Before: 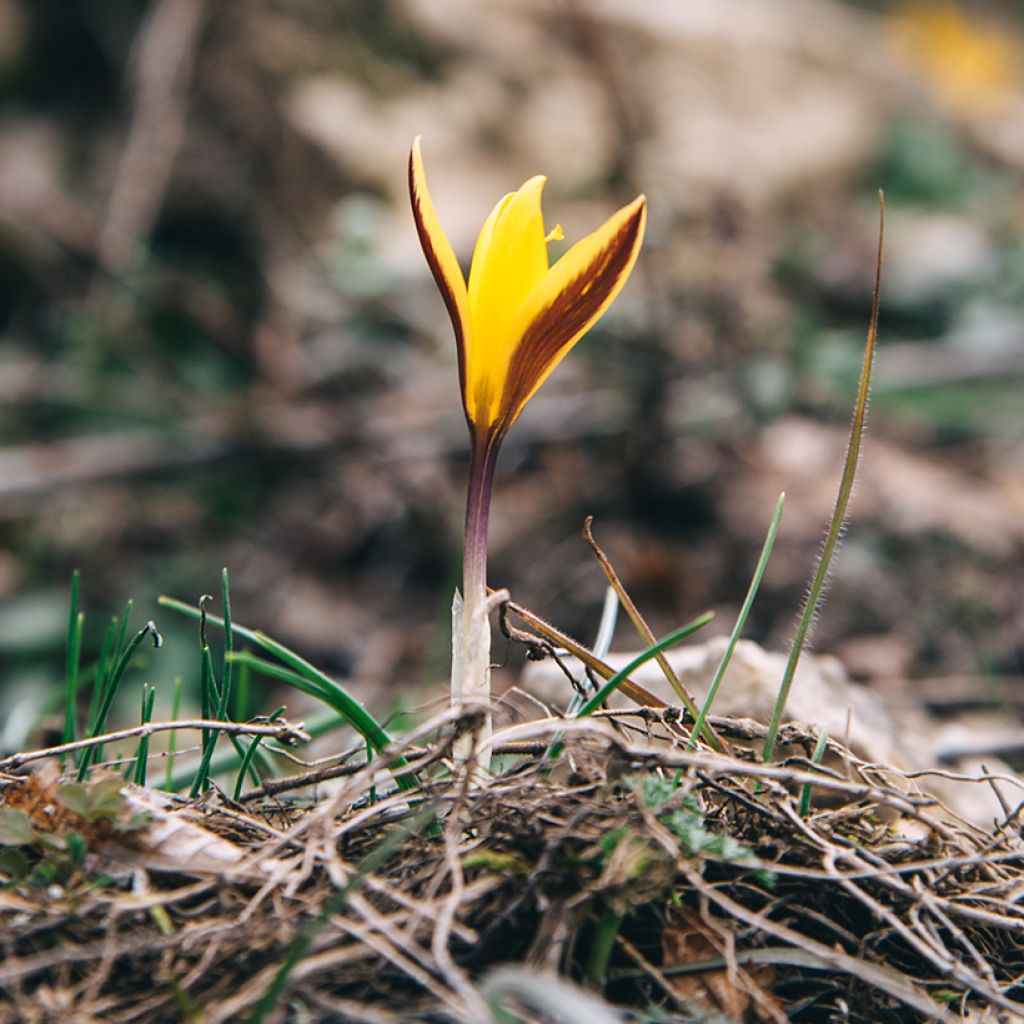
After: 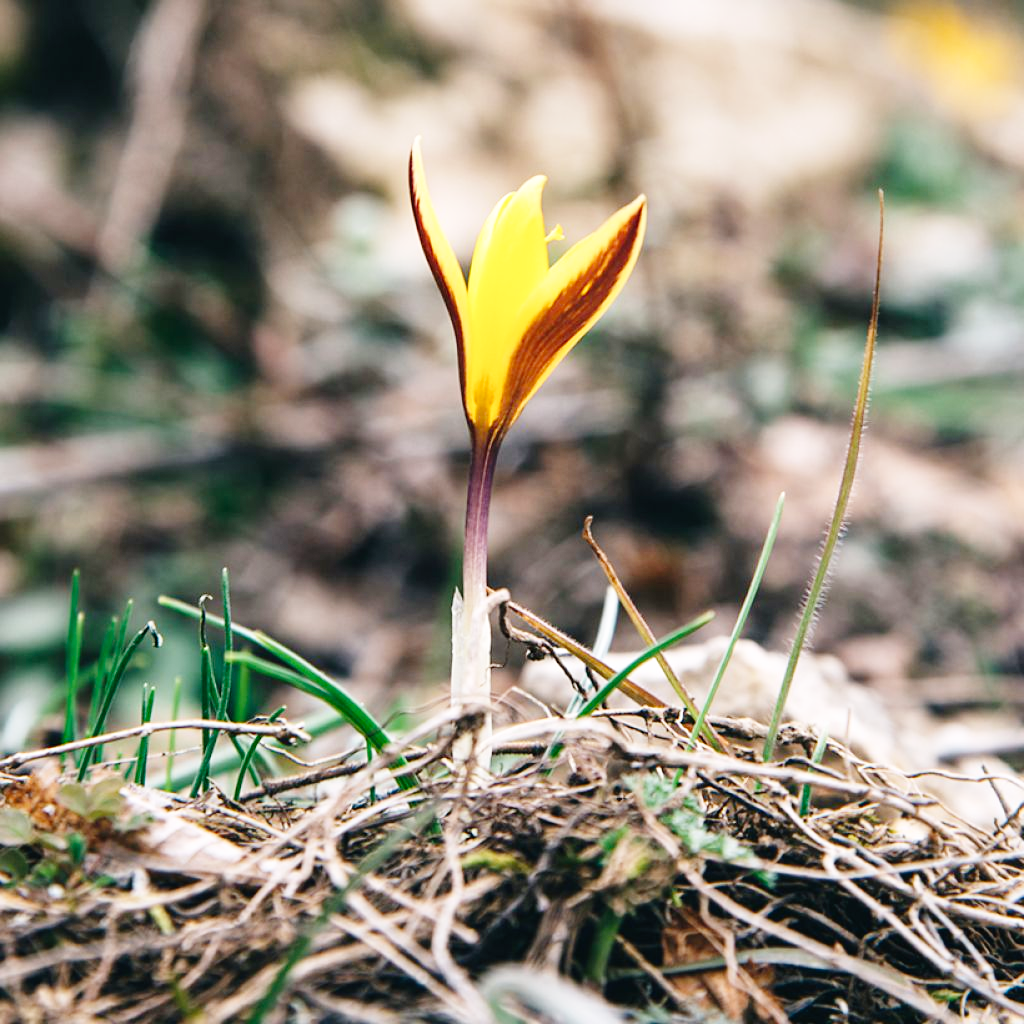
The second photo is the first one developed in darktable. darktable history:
base curve: curves: ch0 [(0, 0) (0.008, 0.007) (0.022, 0.029) (0.048, 0.089) (0.092, 0.197) (0.191, 0.399) (0.275, 0.534) (0.357, 0.65) (0.477, 0.78) (0.542, 0.833) (0.799, 0.973) (1, 1)], preserve colors none
